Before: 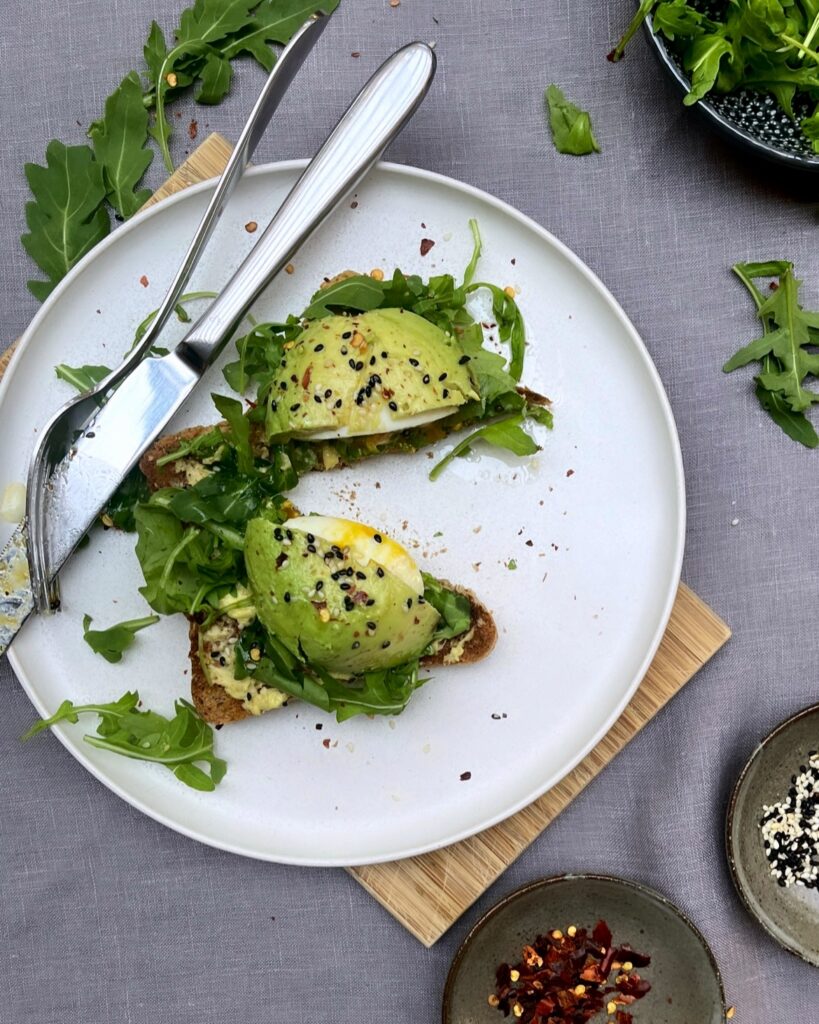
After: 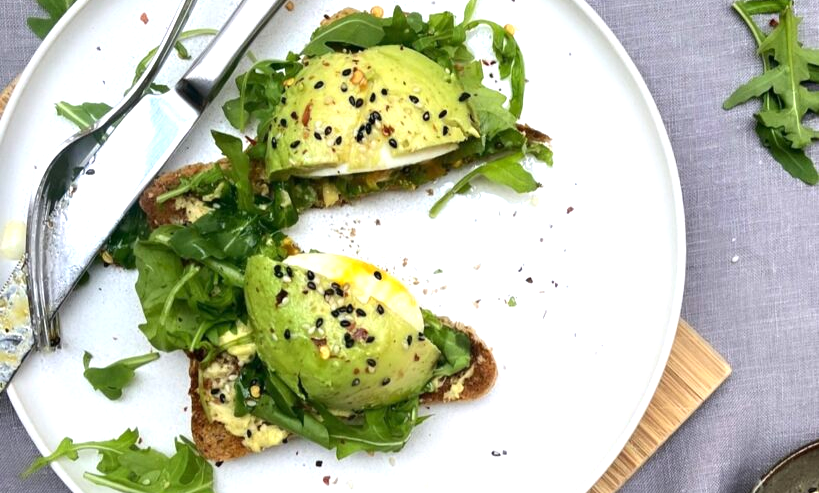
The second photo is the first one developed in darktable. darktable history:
exposure: black level correction 0, exposure 0.696 EV, compensate highlight preservation false
crop and rotate: top 25.743%, bottom 26.099%
